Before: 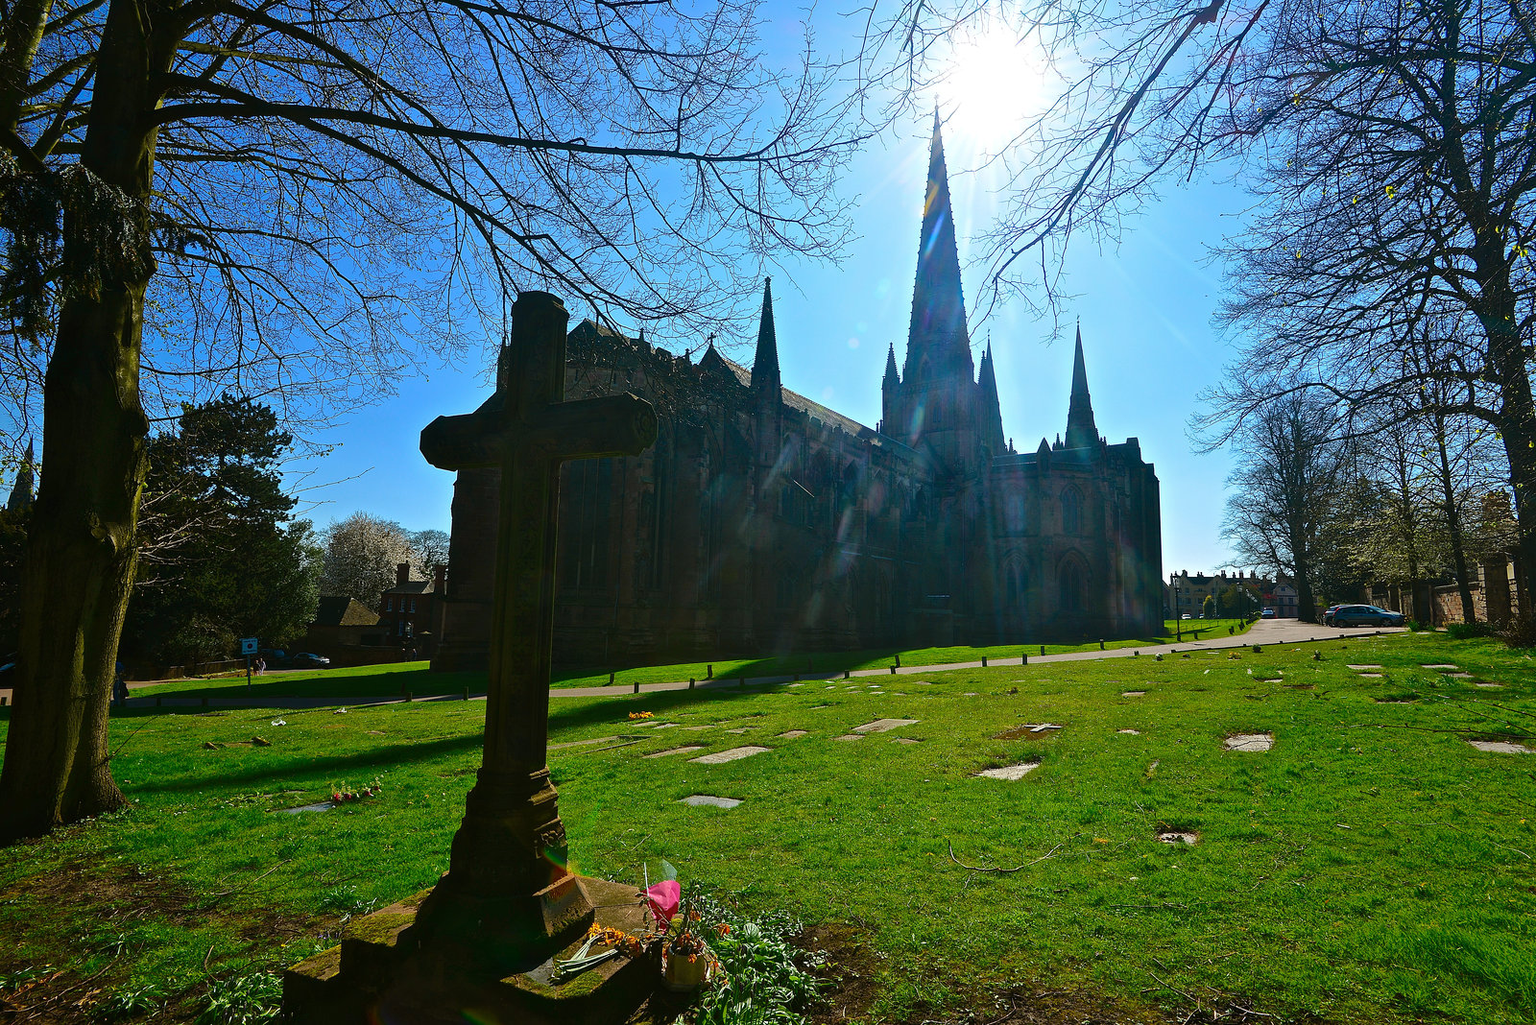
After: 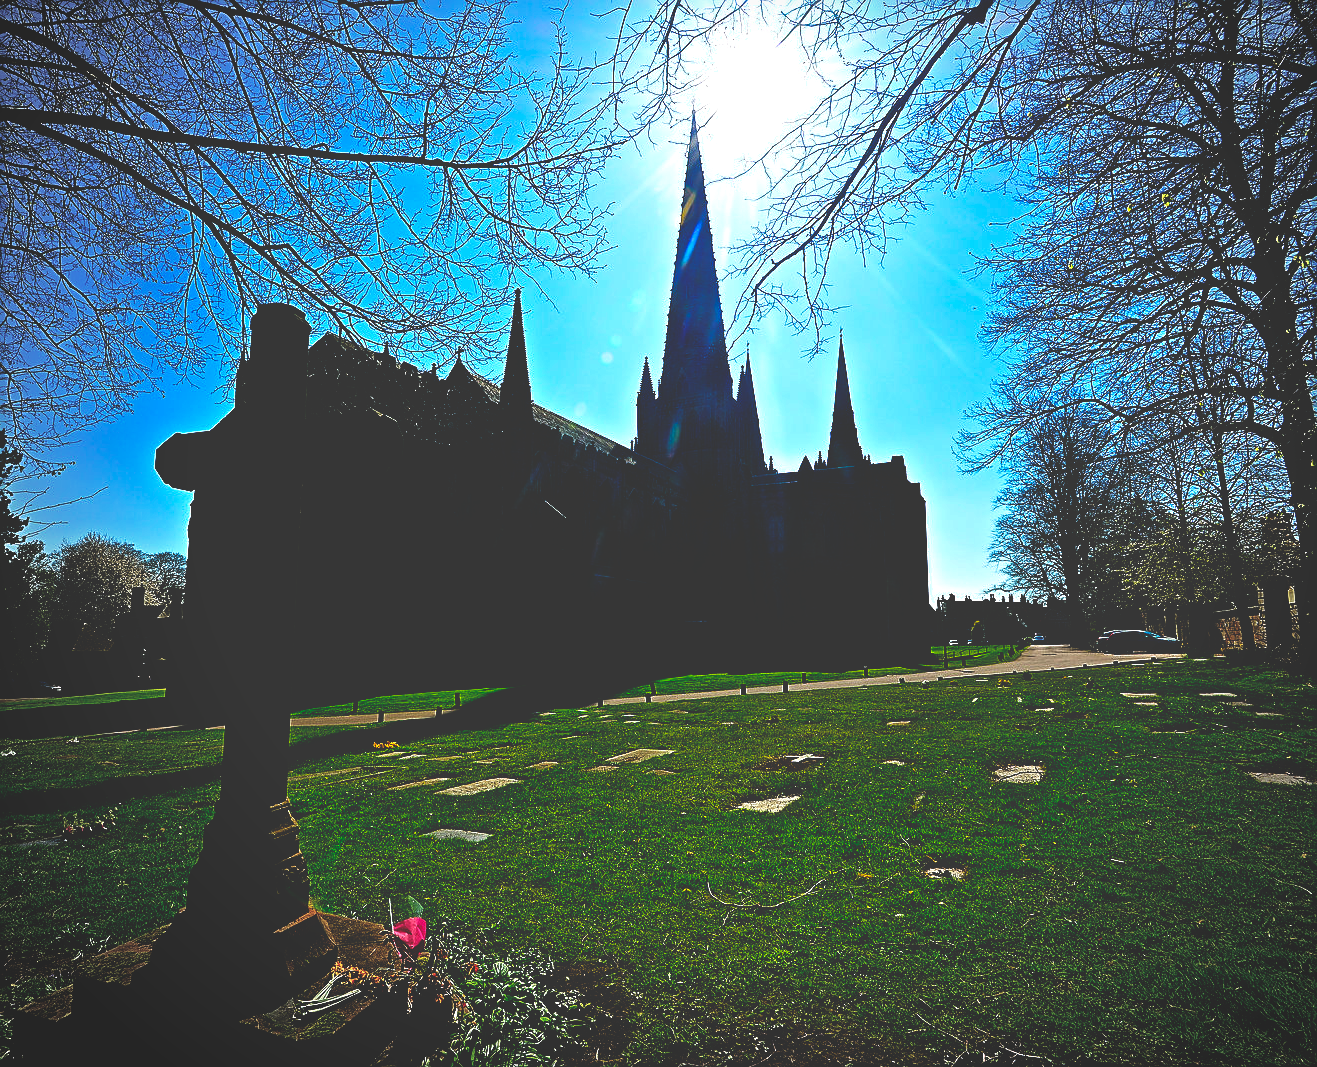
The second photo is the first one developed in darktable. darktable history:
vignetting: fall-off start 75.53%, center (0.041, -0.091), width/height ratio 1.083
base curve: curves: ch0 [(0, 0.036) (0.083, 0.04) (0.804, 1)], preserve colors none
crop: left 17.662%, bottom 0.049%
sharpen: on, module defaults
